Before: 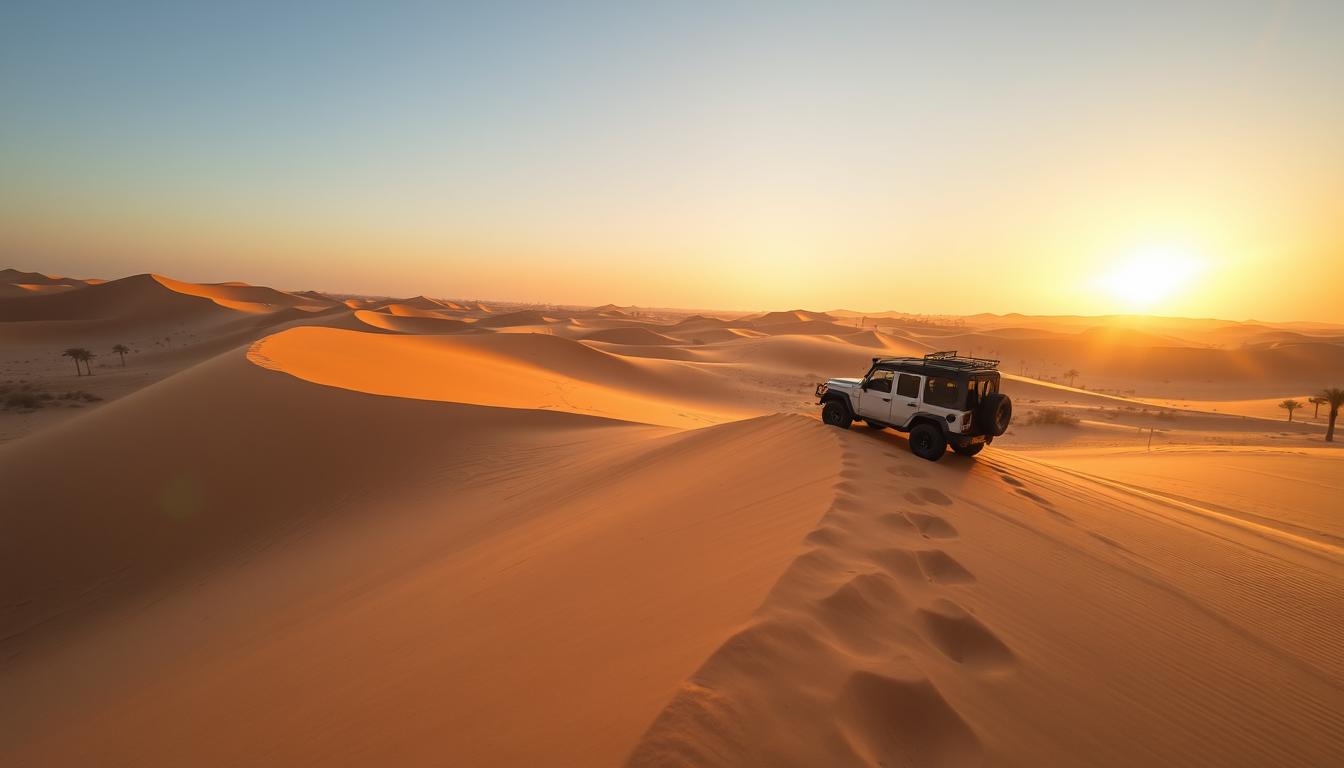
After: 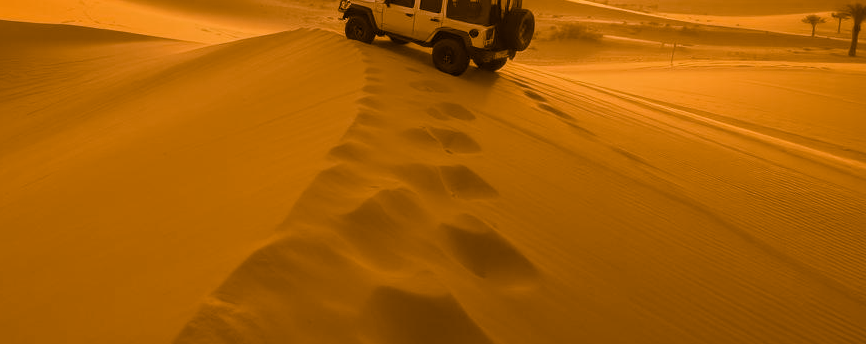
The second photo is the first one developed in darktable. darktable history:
color balance rgb: contrast -10%
crop and rotate: left 35.509%, top 50.238%, bottom 4.934%
split-toning: shadows › hue 26°, shadows › saturation 0.92, highlights › hue 40°, highlights › saturation 0.92, balance -63, compress 0%
